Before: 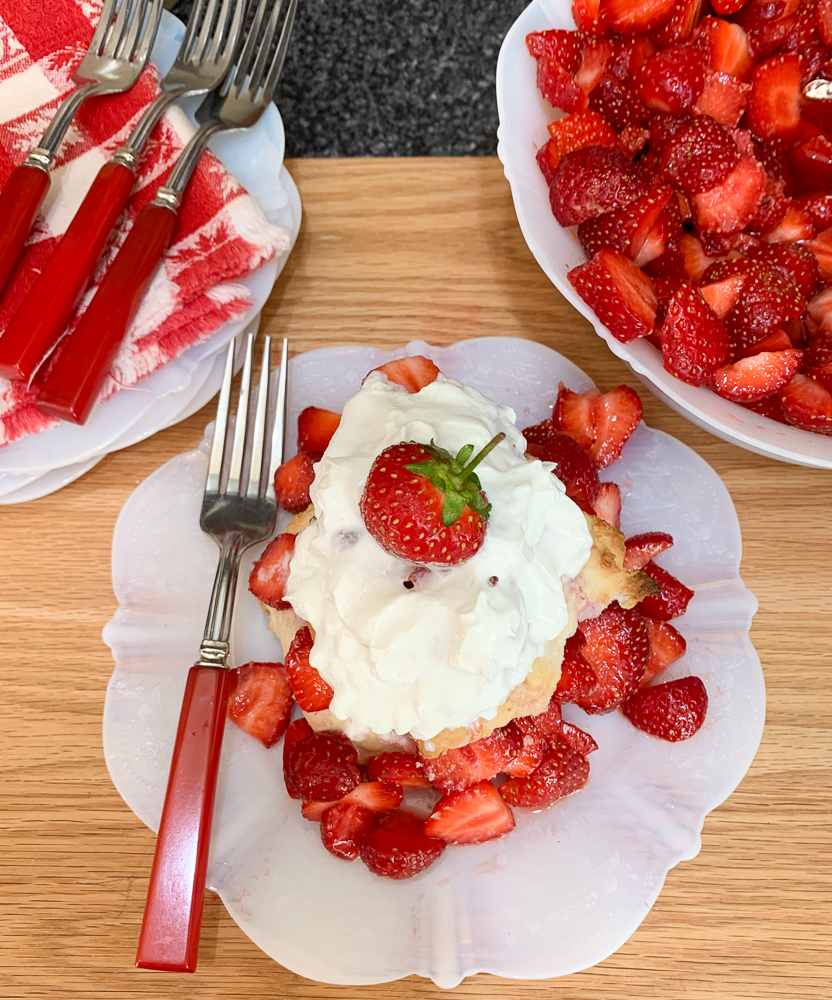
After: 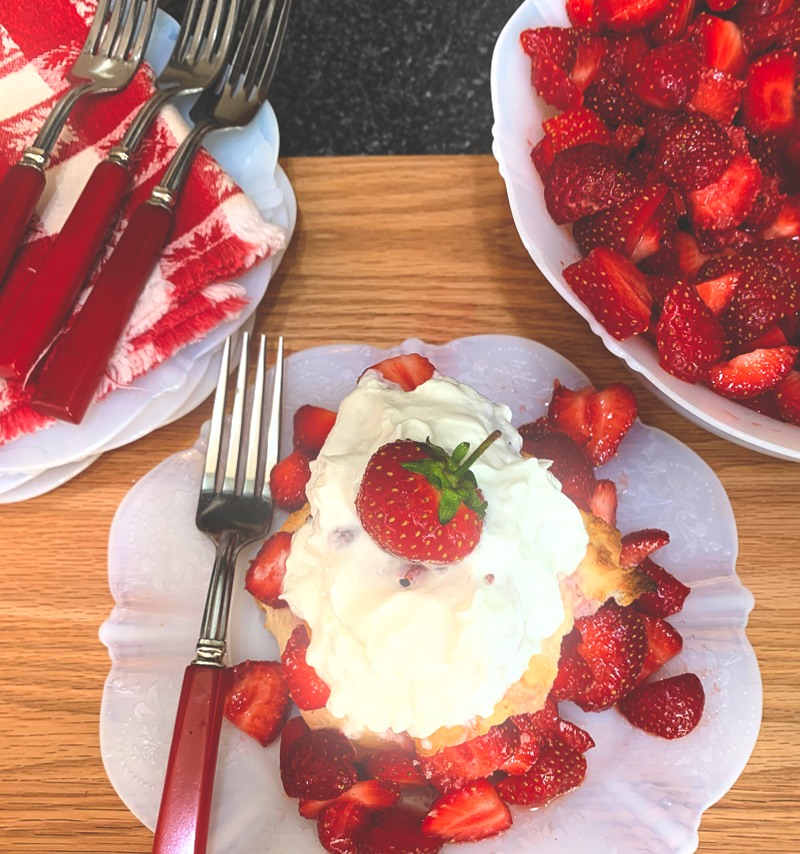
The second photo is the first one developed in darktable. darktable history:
bloom: size 9%, threshold 100%, strength 7%
color balance: contrast 8.5%, output saturation 105%
rgb curve: curves: ch0 [(0, 0.186) (0.314, 0.284) (0.775, 0.708) (1, 1)], compensate middle gray true, preserve colors none
crop and rotate: angle 0.2°, left 0.275%, right 3.127%, bottom 14.18%
